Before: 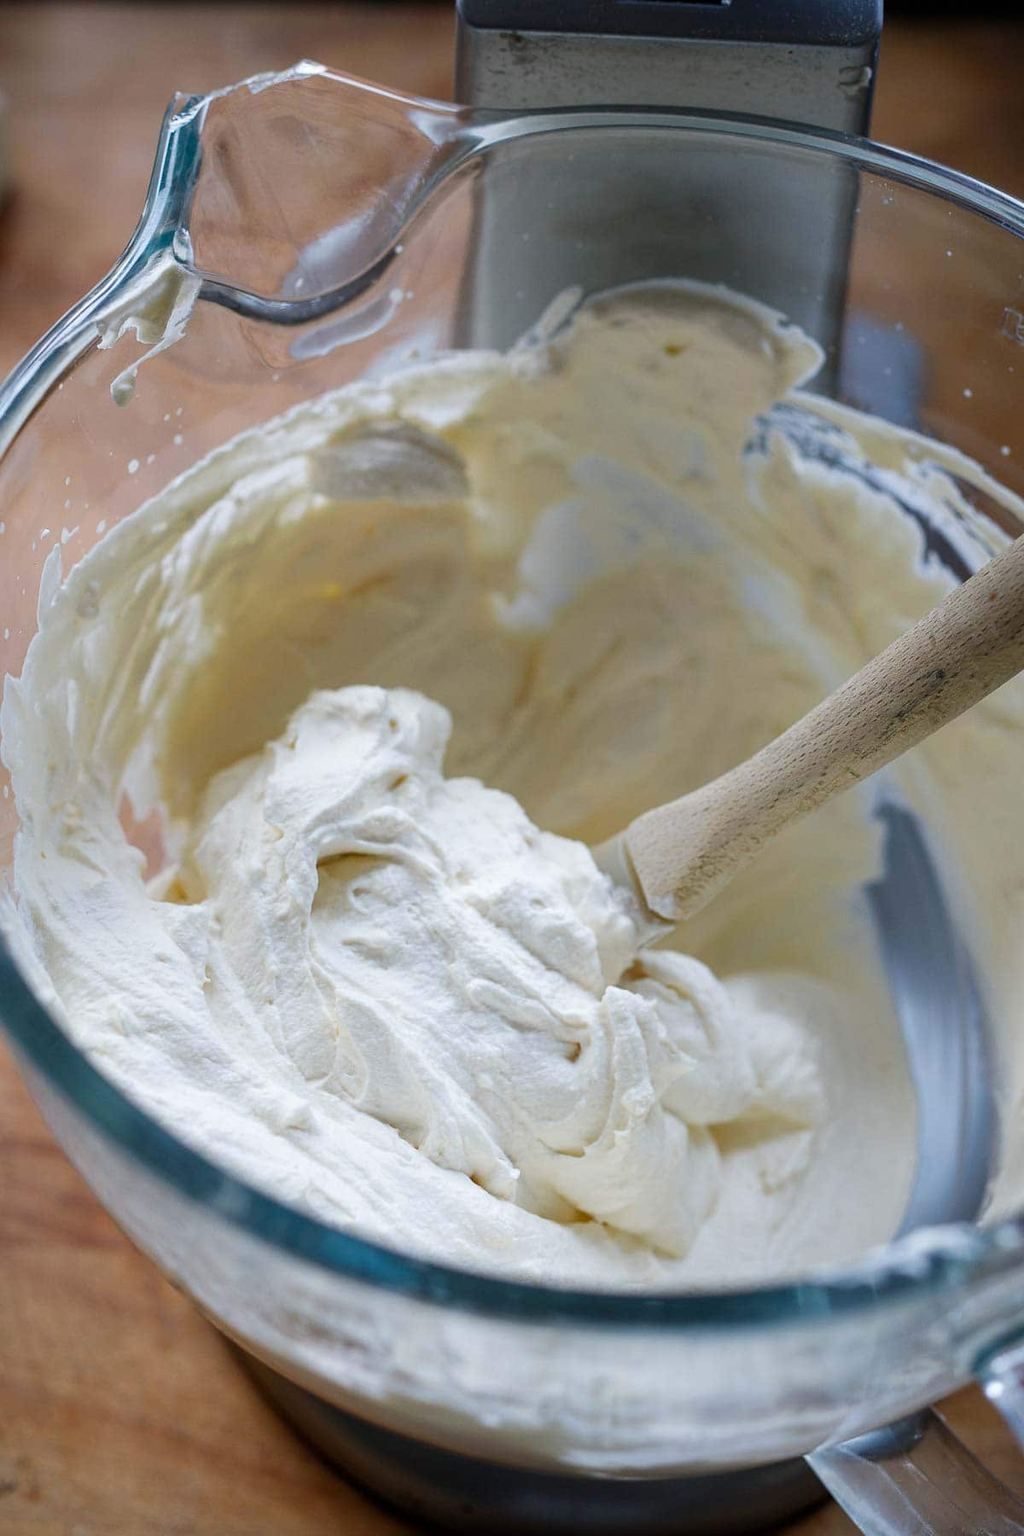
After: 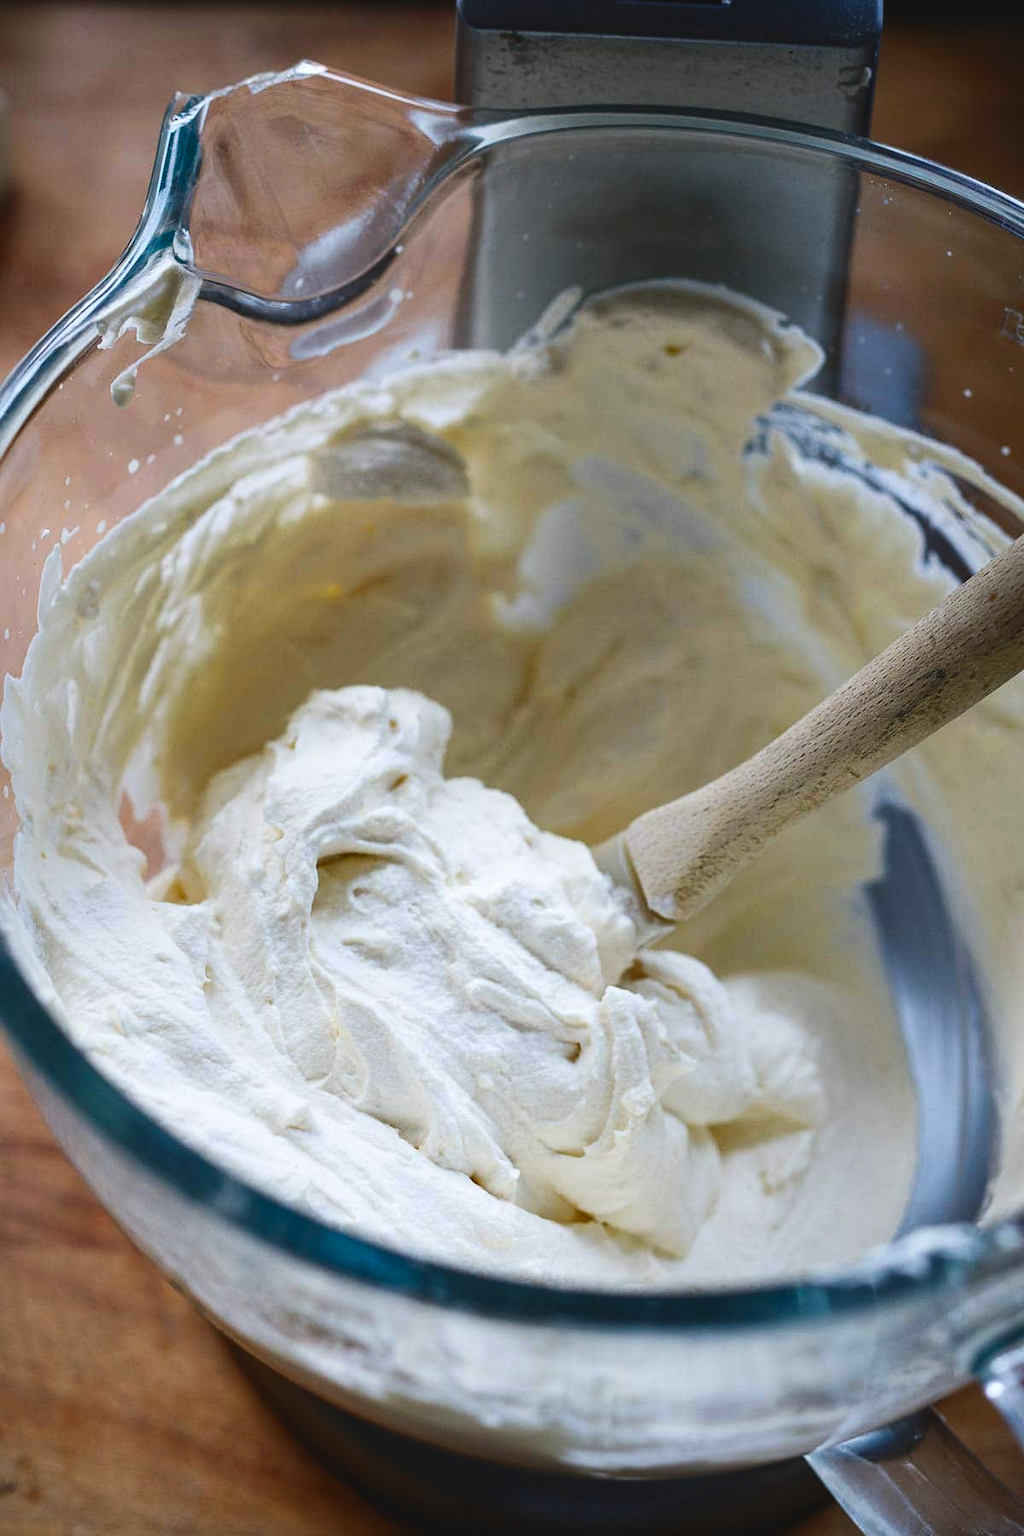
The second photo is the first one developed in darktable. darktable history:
exposure: black level correction -0.016, compensate highlight preservation false
contrast brightness saturation: contrast 0.191, brightness -0.104, saturation 0.206
